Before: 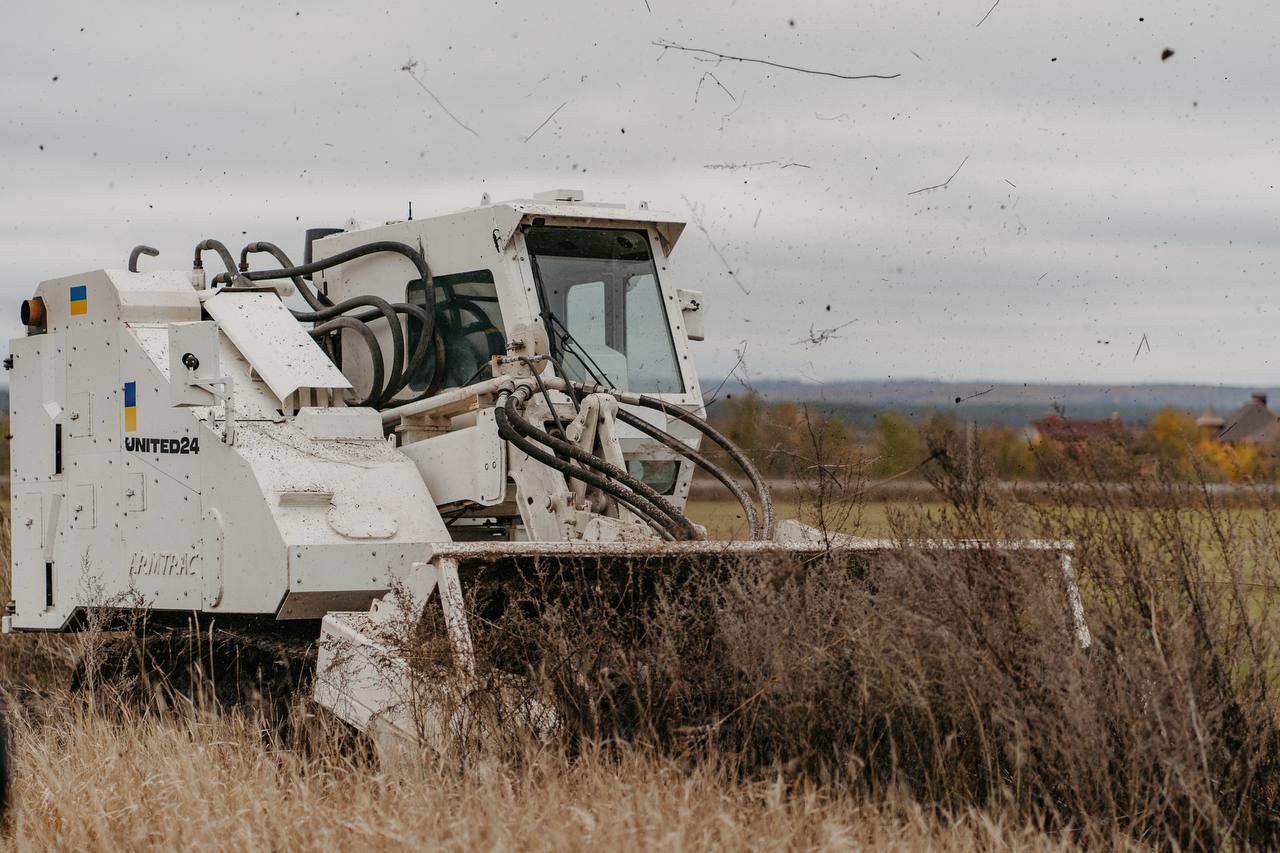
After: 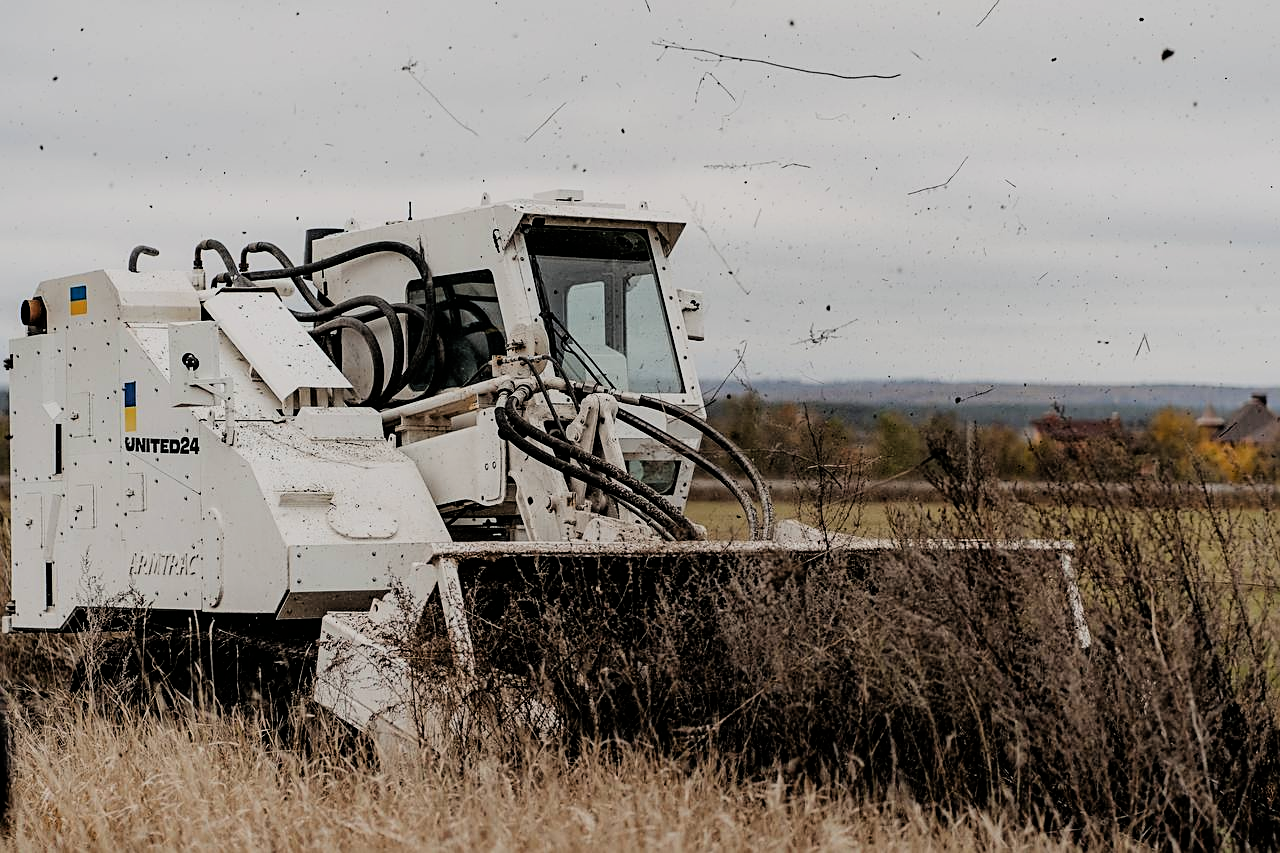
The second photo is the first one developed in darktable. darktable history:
sharpen: on, module defaults
filmic rgb: black relative exposure -5 EV, hardness 2.88, contrast 1.3
tone equalizer: on, module defaults
